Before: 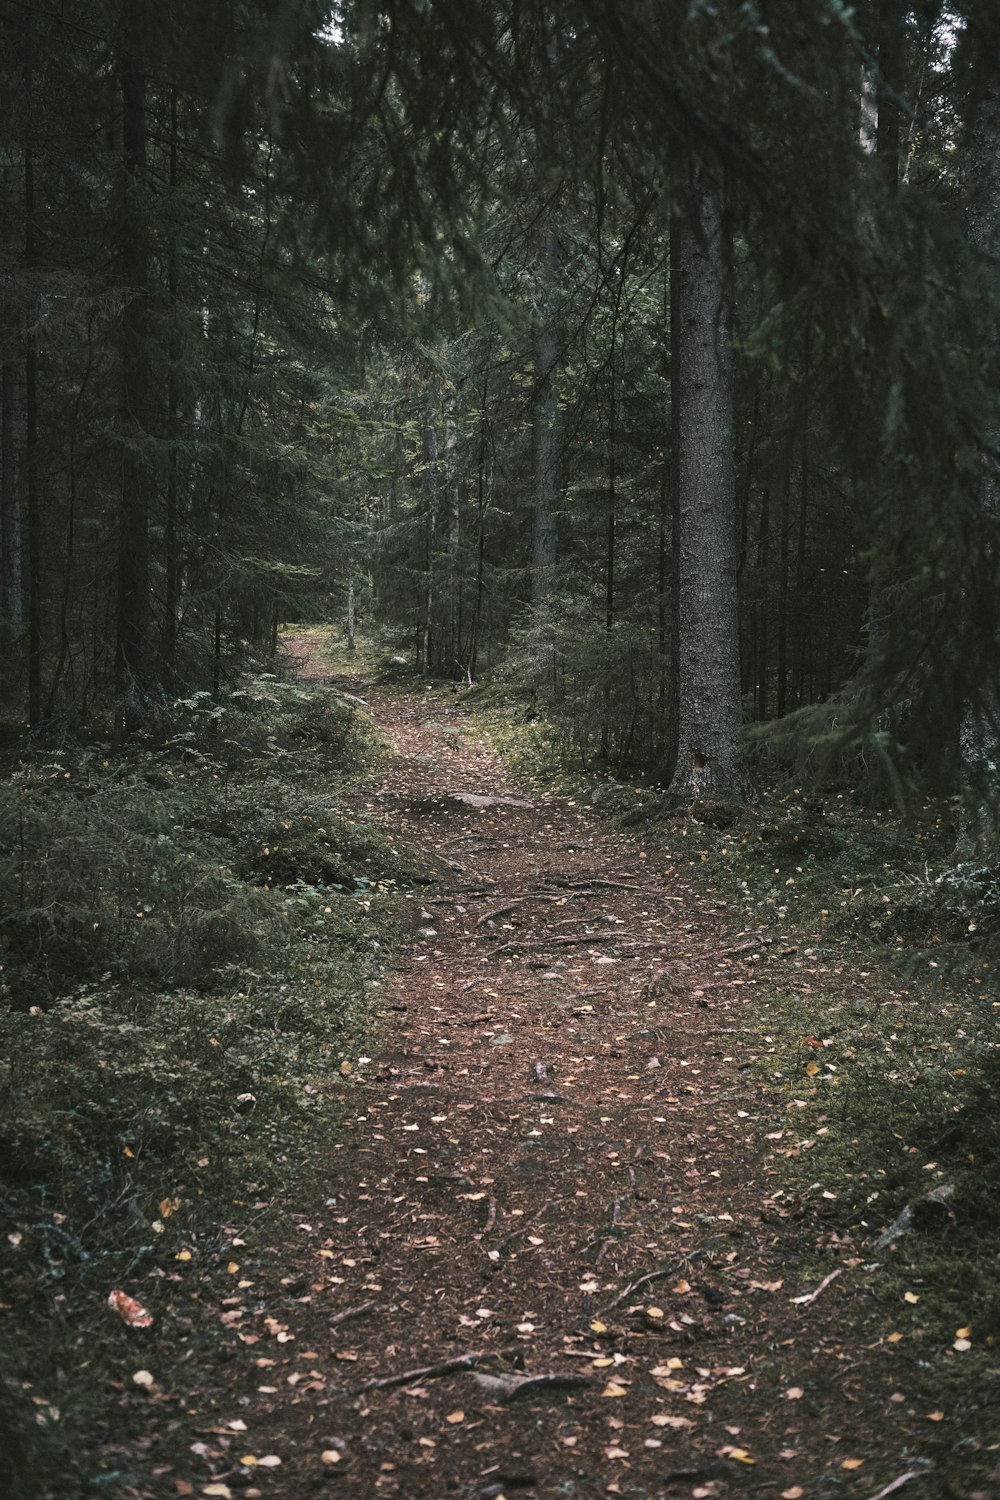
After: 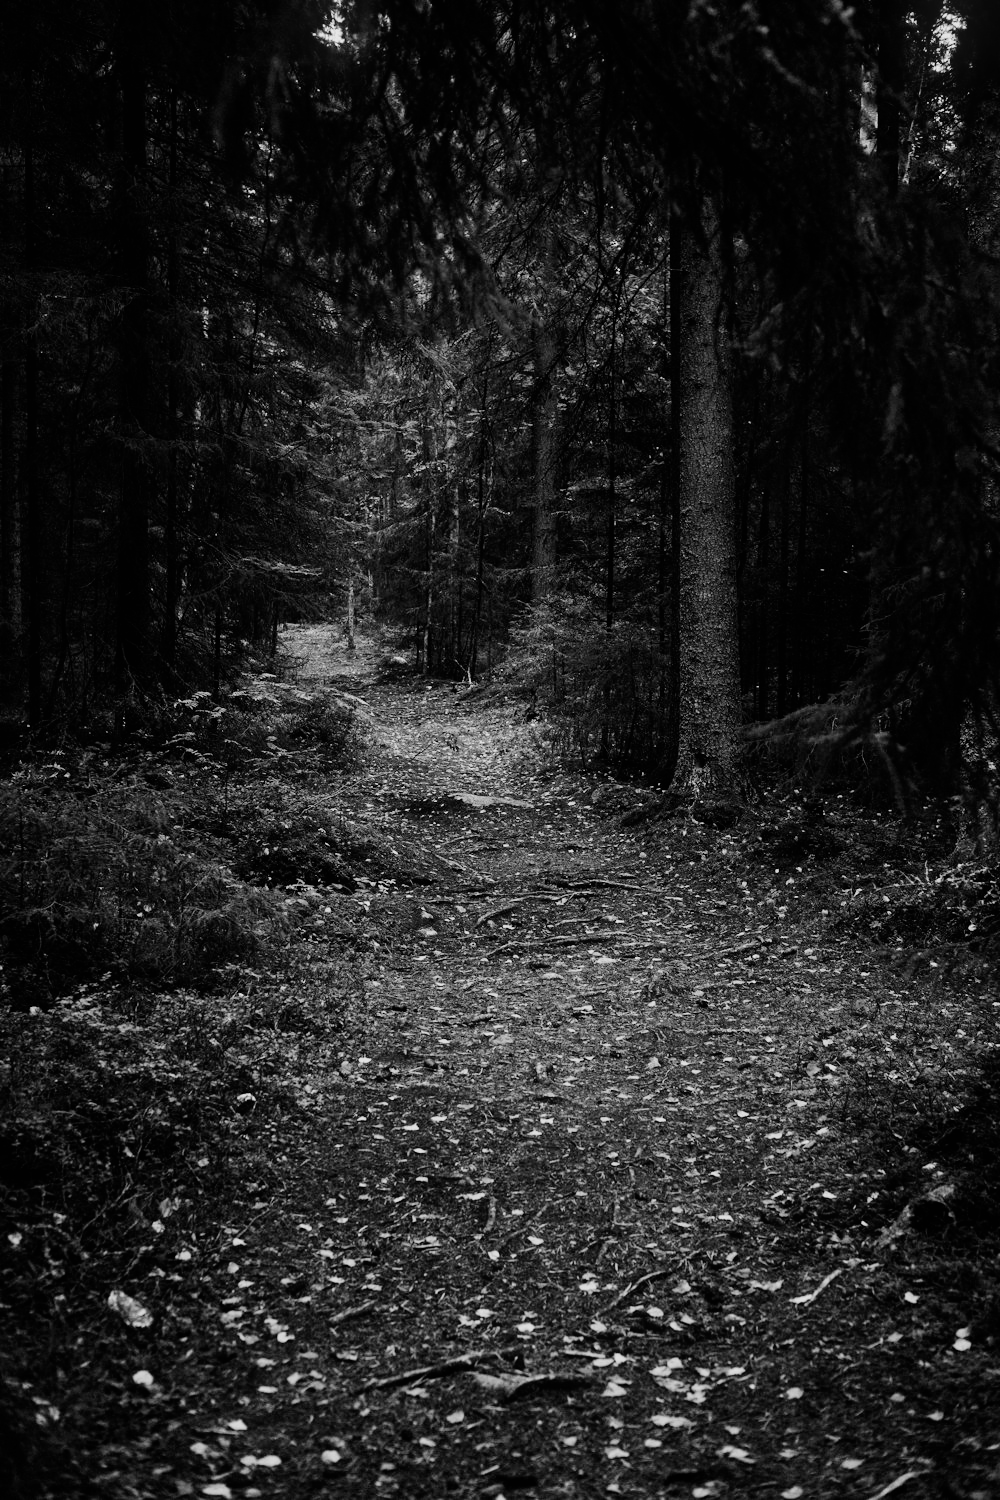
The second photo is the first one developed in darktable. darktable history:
monochrome: a -11.7, b 1.62, size 0.5, highlights 0.38
bloom: size 5%, threshold 95%, strength 15%
filmic rgb: black relative exposure -5 EV, hardness 2.88, contrast 1.4, highlights saturation mix -30%
